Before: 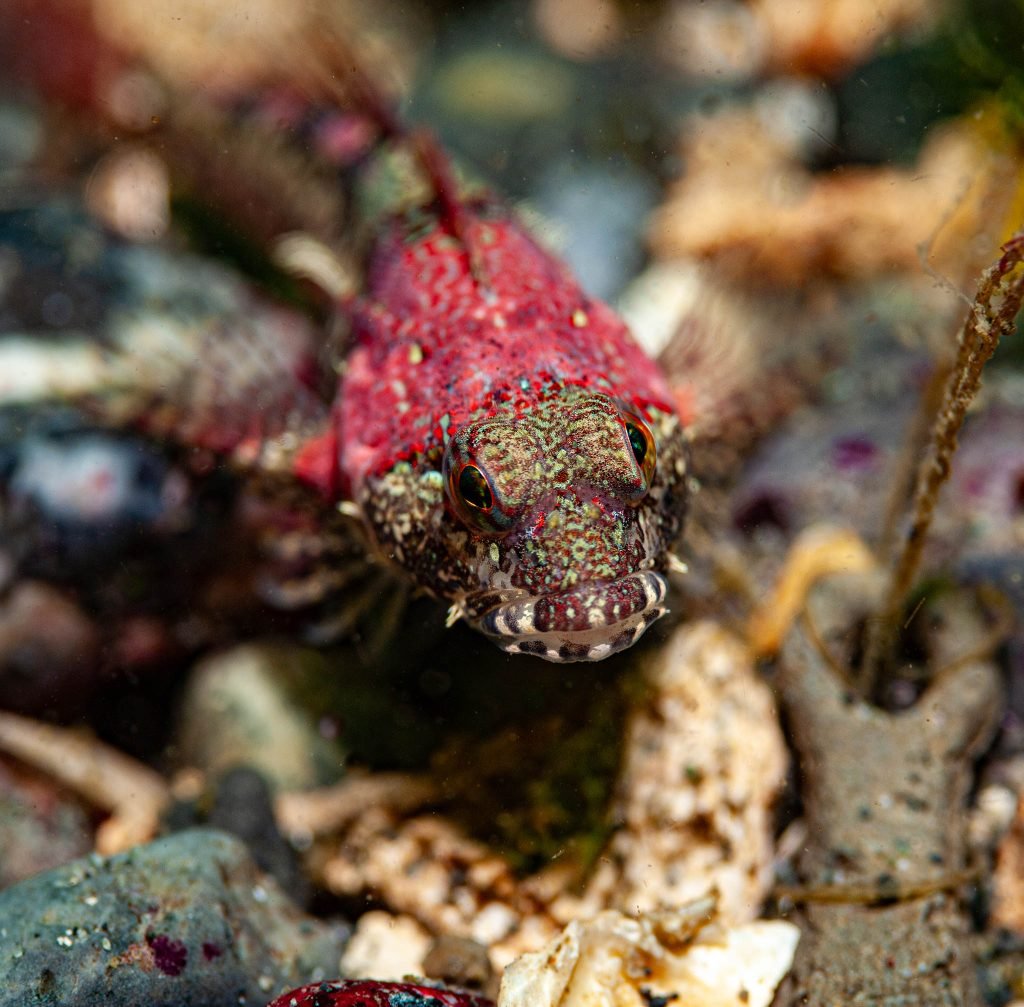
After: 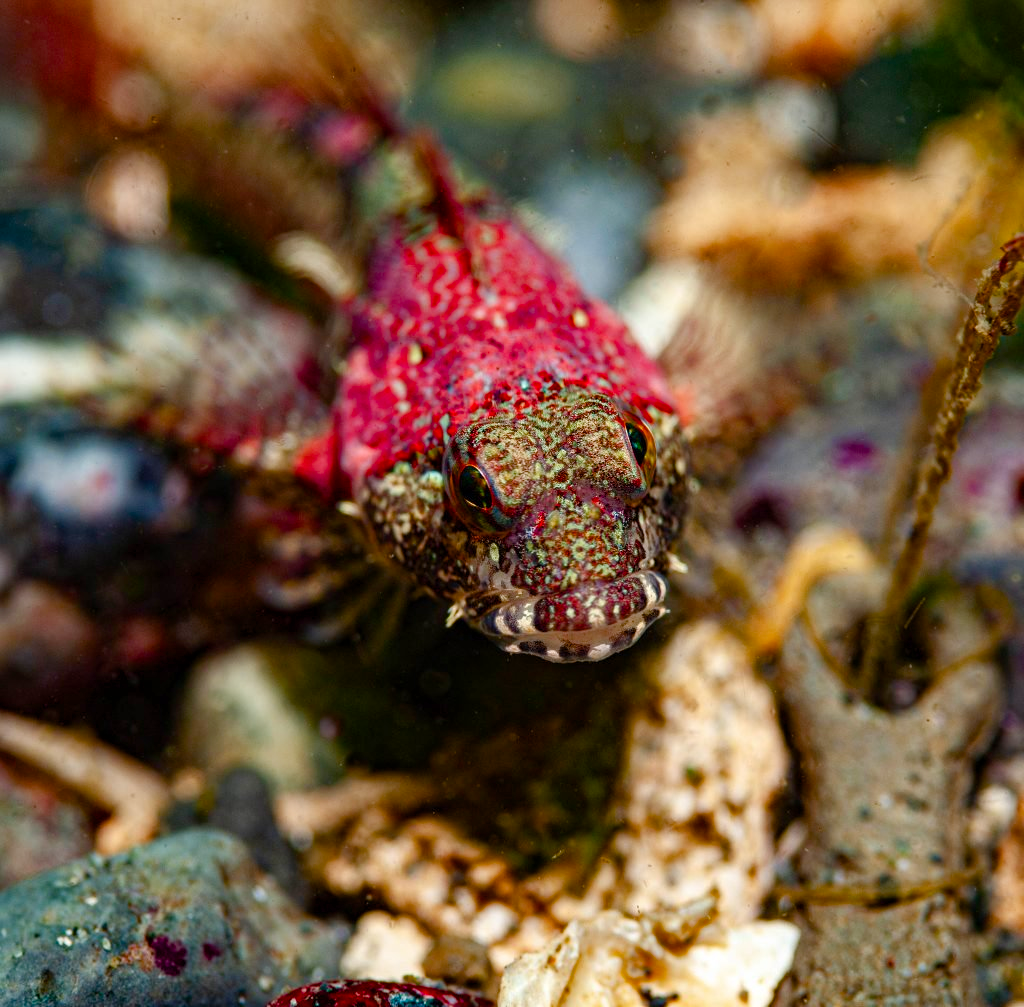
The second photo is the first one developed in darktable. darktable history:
color balance rgb: perceptual saturation grading › global saturation 44.583%, perceptual saturation grading › highlights -50.086%, perceptual saturation grading › shadows 30.843%
